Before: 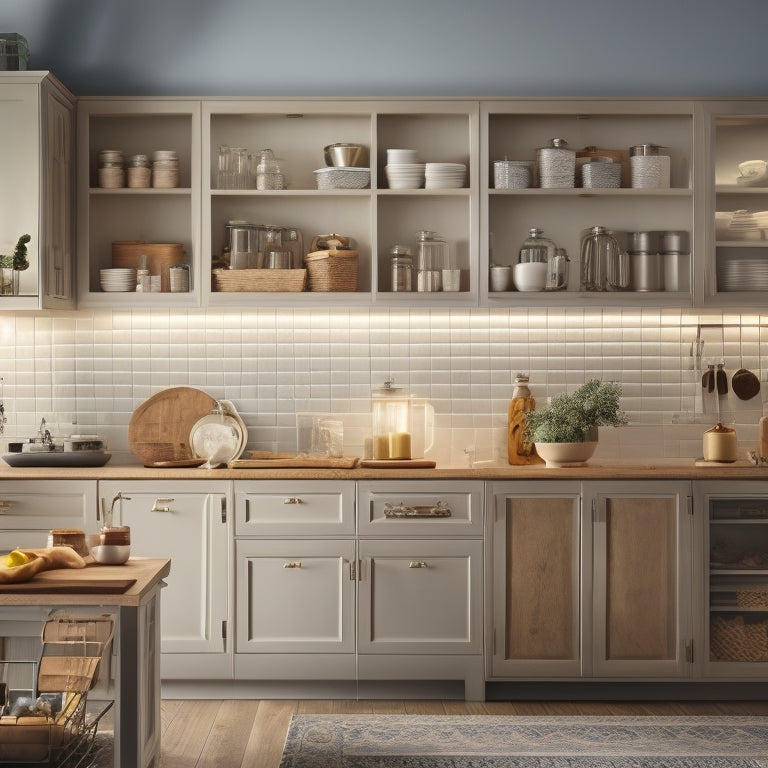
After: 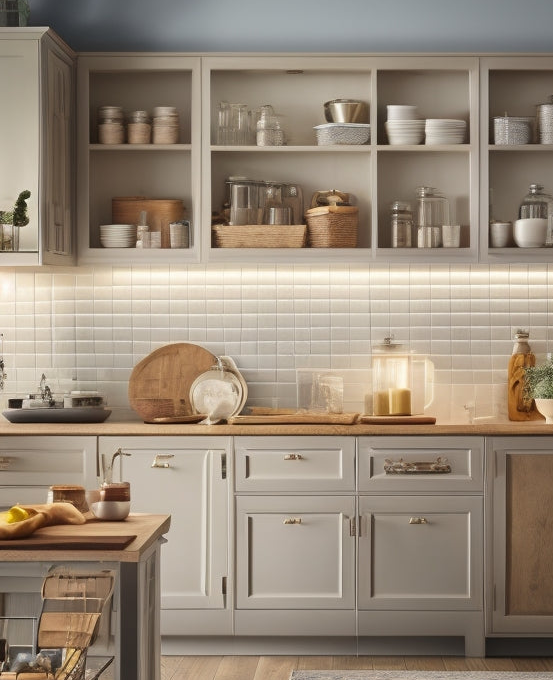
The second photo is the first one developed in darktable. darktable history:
crop: top 5.805%, right 27.888%, bottom 5.603%
